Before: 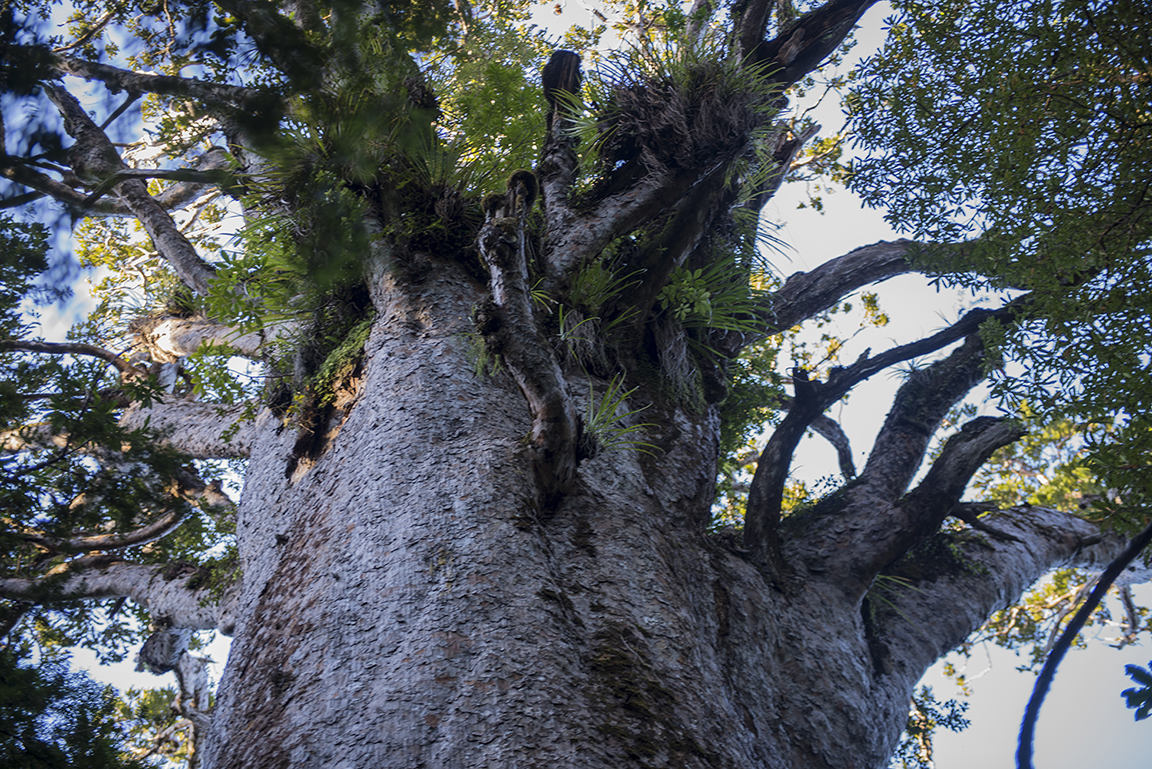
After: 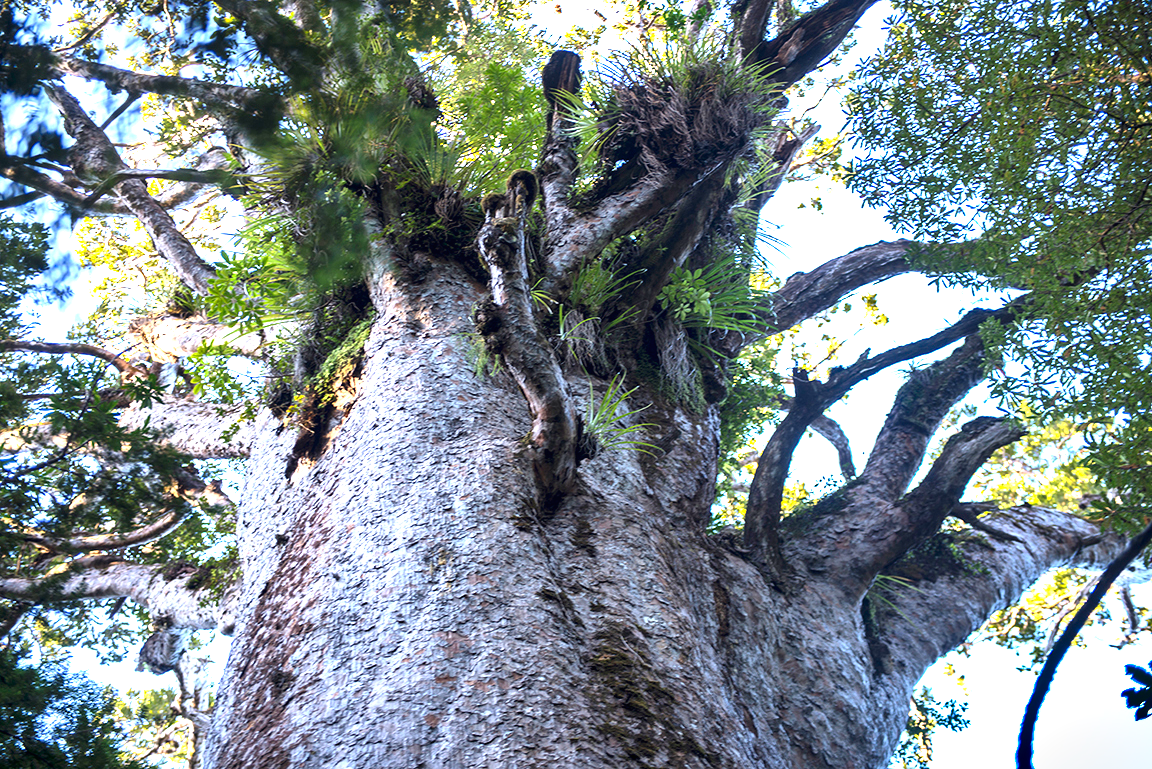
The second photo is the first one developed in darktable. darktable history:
exposure: black level correction 0, exposure 1.741 EV, compensate exposure bias true, compensate highlight preservation false
shadows and highlights: shadows 12, white point adjustment 1.2, soften with gaussian
